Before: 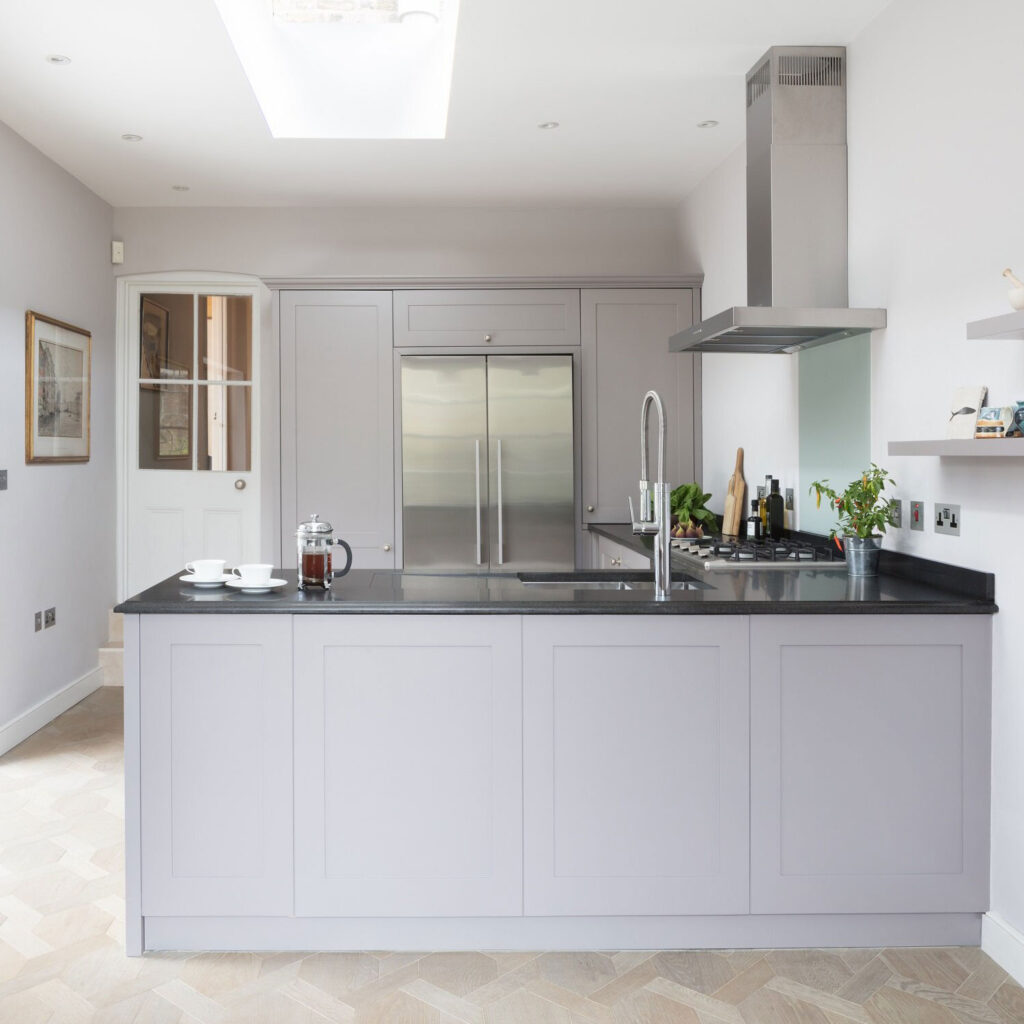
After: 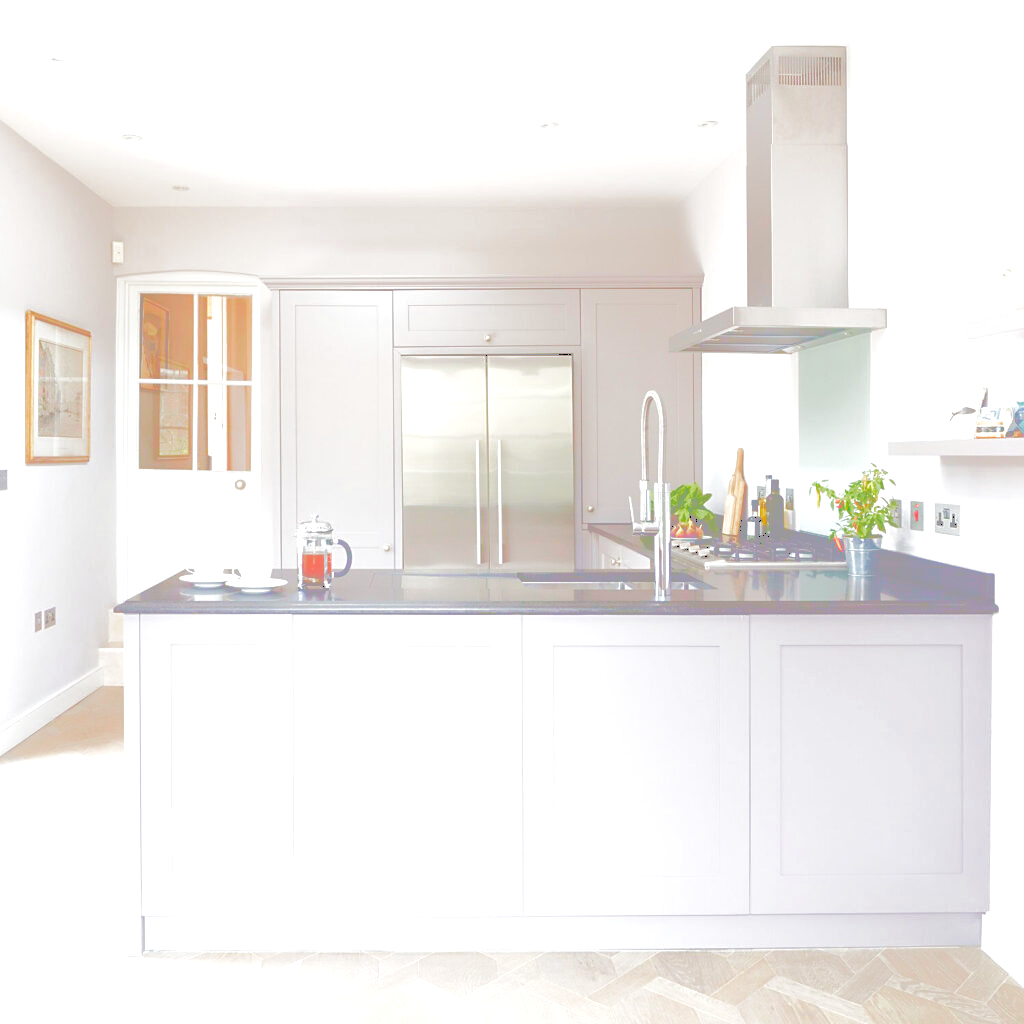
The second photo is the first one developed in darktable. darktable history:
exposure: black level correction 0, exposure 0.889 EV, compensate exposure bias true, compensate highlight preservation false
base curve: curves: ch0 [(0, 0) (0.036, 0.025) (0.121, 0.166) (0.206, 0.329) (0.605, 0.79) (1, 1)], preserve colors none
velvia: on, module defaults
tone curve: curves: ch0 [(0, 0) (0.003, 0.626) (0.011, 0.626) (0.025, 0.63) (0.044, 0.631) (0.069, 0.632) (0.1, 0.636) (0.136, 0.637) (0.177, 0.641) (0.224, 0.642) (0.277, 0.646) (0.335, 0.649) (0.399, 0.661) (0.468, 0.679) (0.543, 0.702) (0.623, 0.732) (0.709, 0.769) (0.801, 0.804) (0.898, 0.847) (1, 1)], color space Lab, independent channels, preserve colors none
color balance rgb: power › luminance -3.522%, power › chroma 0.538%, power › hue 38.32°, global offset › chroma 0.055%, global offset › hue 253.6°, perceptual saturation grading › global saturation 20%, perceptual saturation grading › highlights -49.332%, perceptual saturation grading › shadows 24.427%, global vibrance 14.526%
sharpen: radius 1.868, amount 0.396, threshold 1.488
